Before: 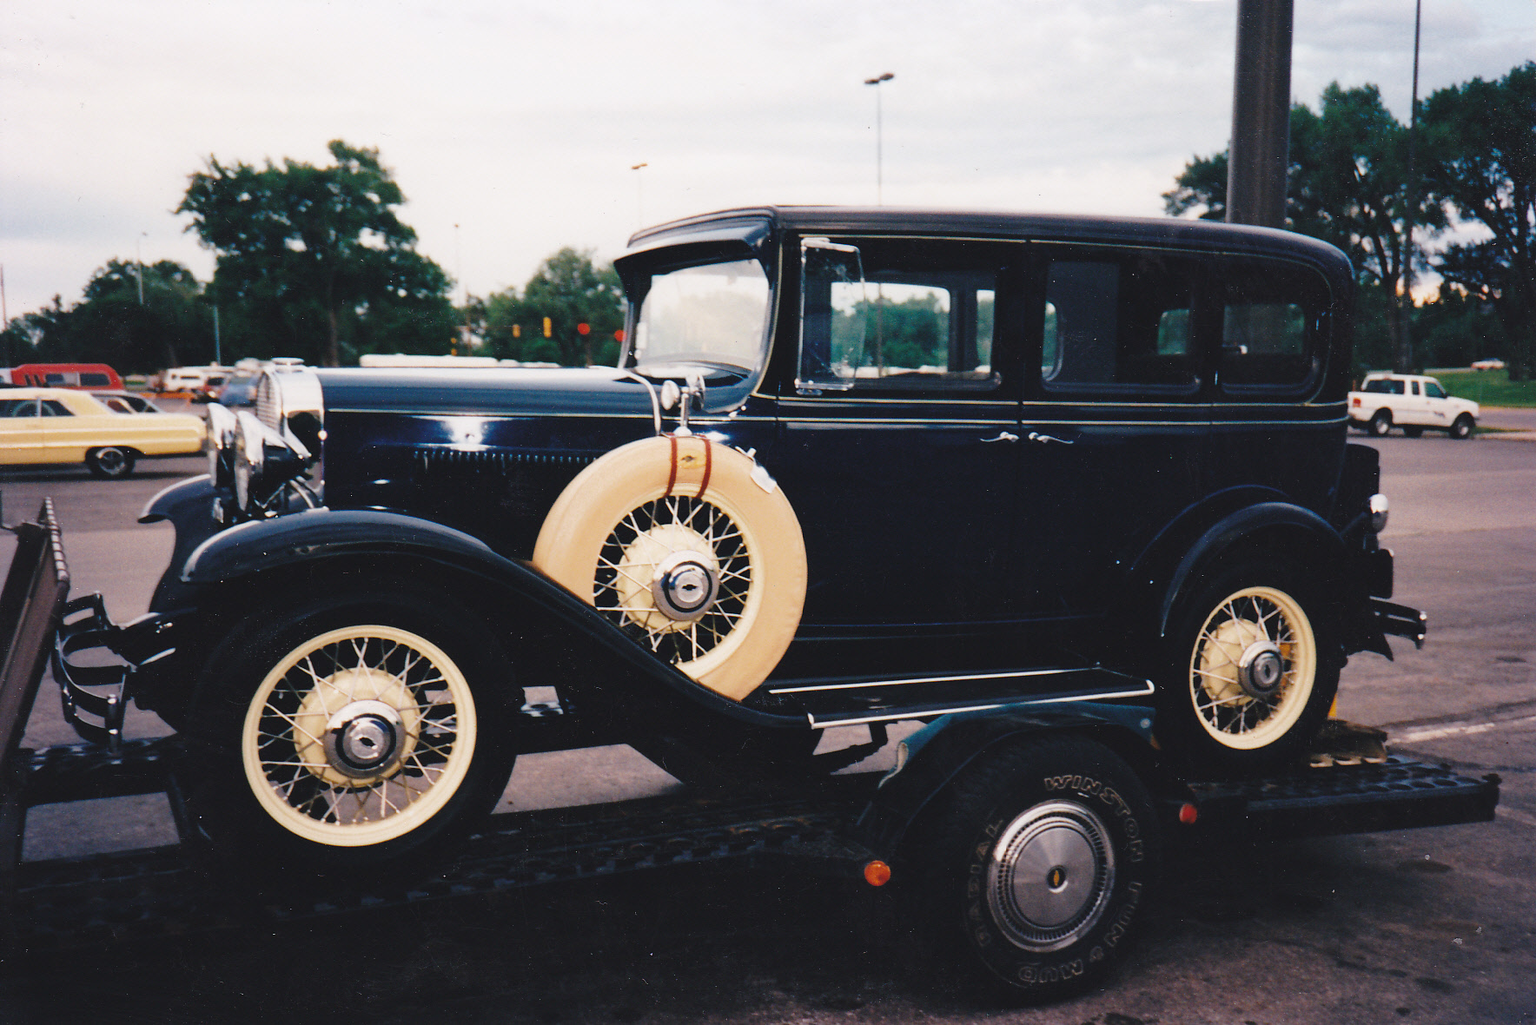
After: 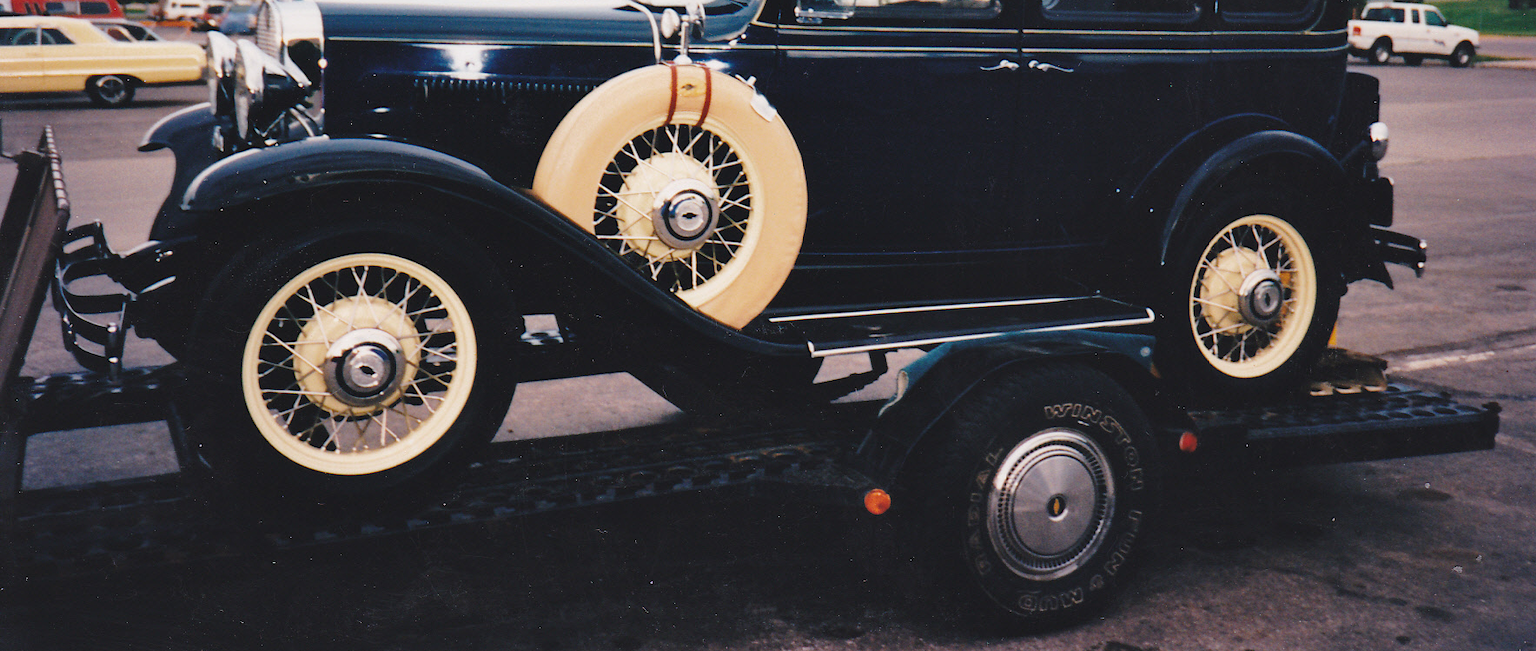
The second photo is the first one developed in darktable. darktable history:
crop and rotate: top 36.435%
shadows and highlights: shadows 29.61, highlights -30.47, low approximation 0.01, soften with gaussian
